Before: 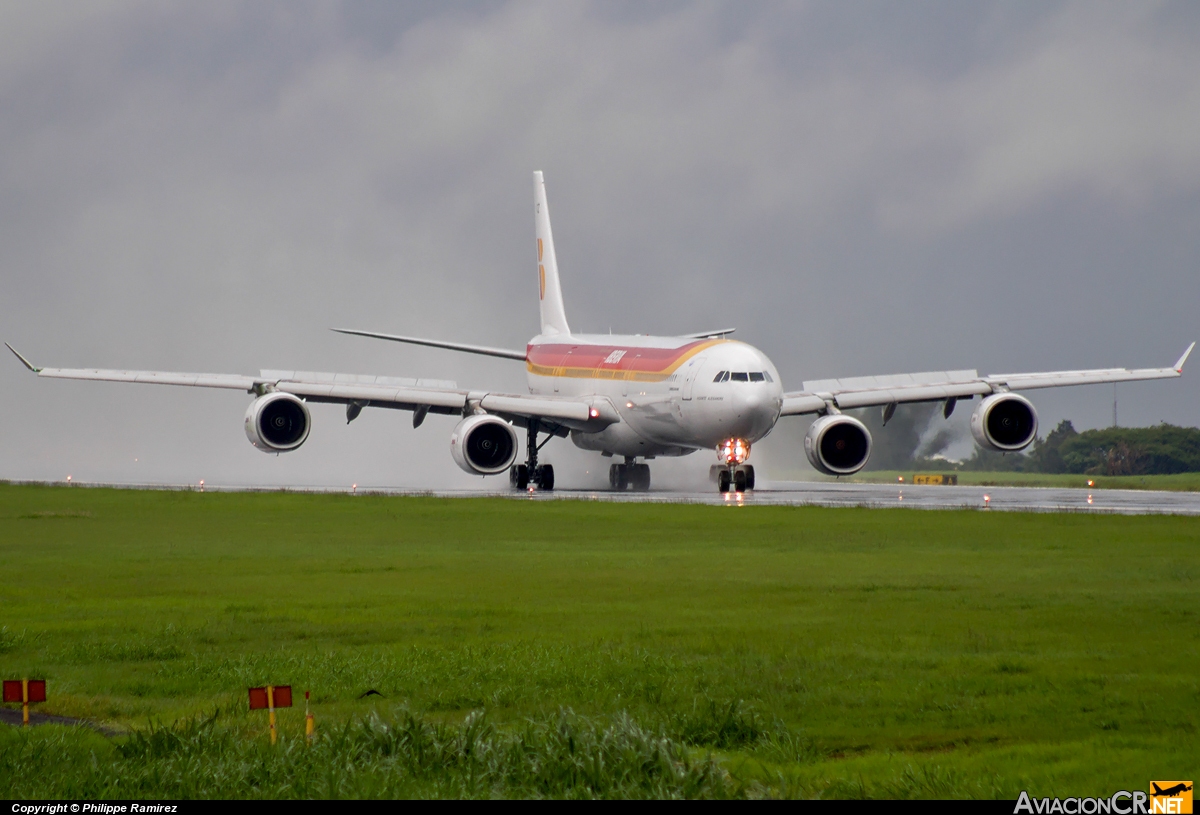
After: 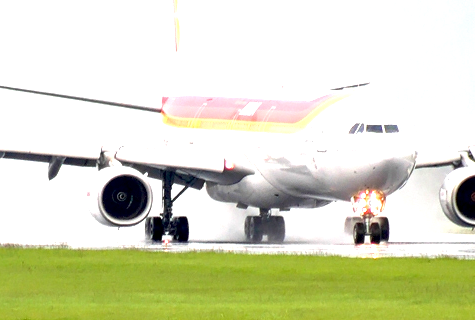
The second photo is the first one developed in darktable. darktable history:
local contrast: highlights 100%, shadows 98%, detail 119%, midtone range 0.2
crop: left 30.444%, top 30.475%, right 29.954%, bottom 30.203%
tone equalizer: on, module defaults
exposure: black level correction 0.001, exposure 1.816 EV, compensate exposure bias true, compensate highlight preservation false
